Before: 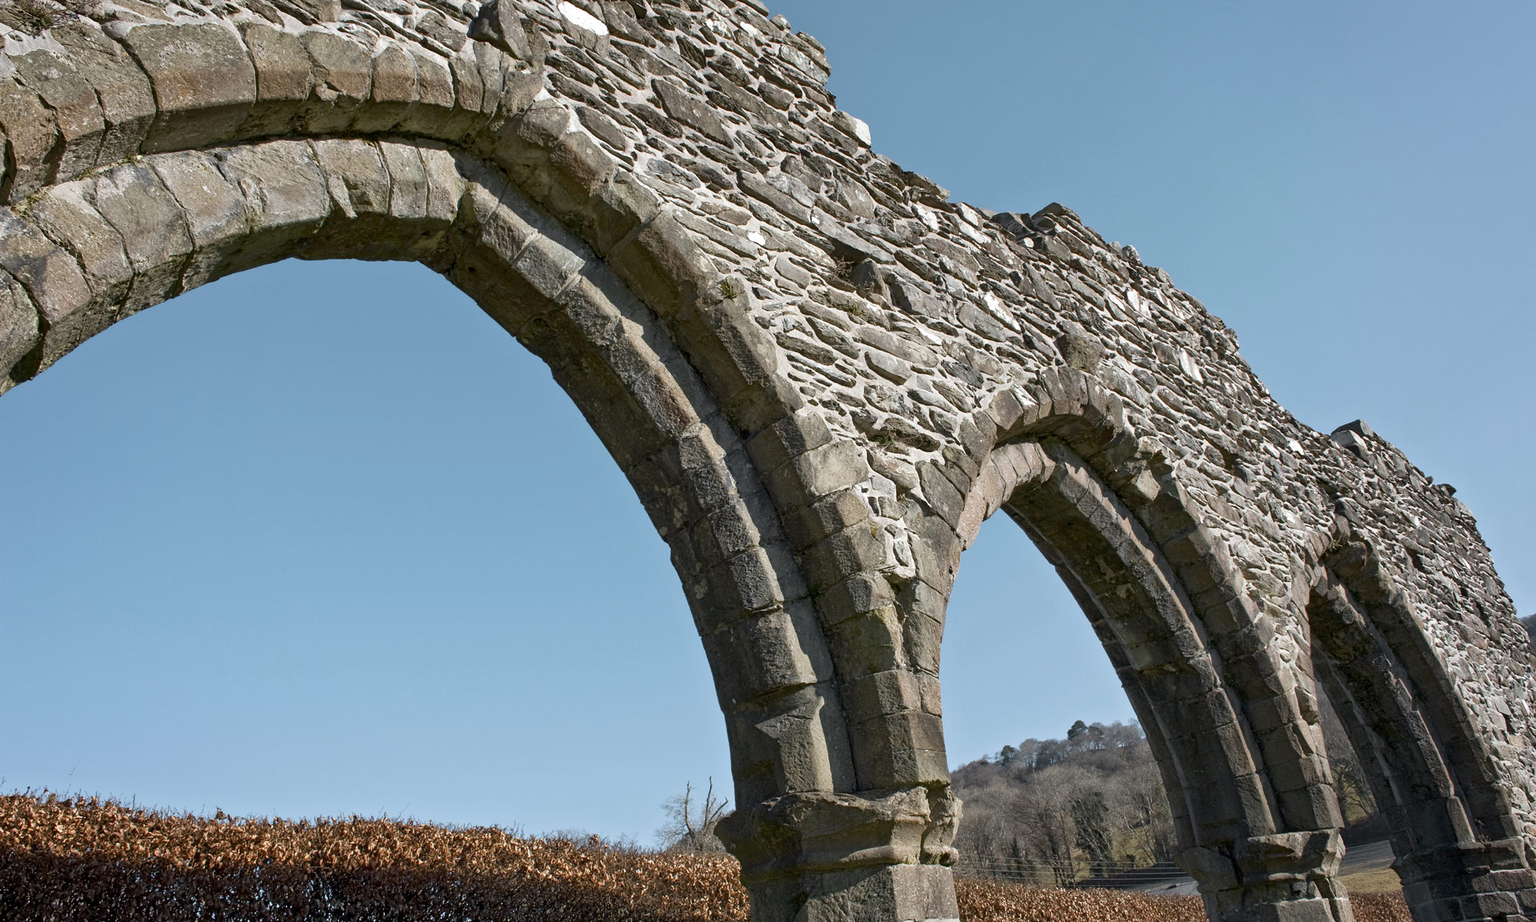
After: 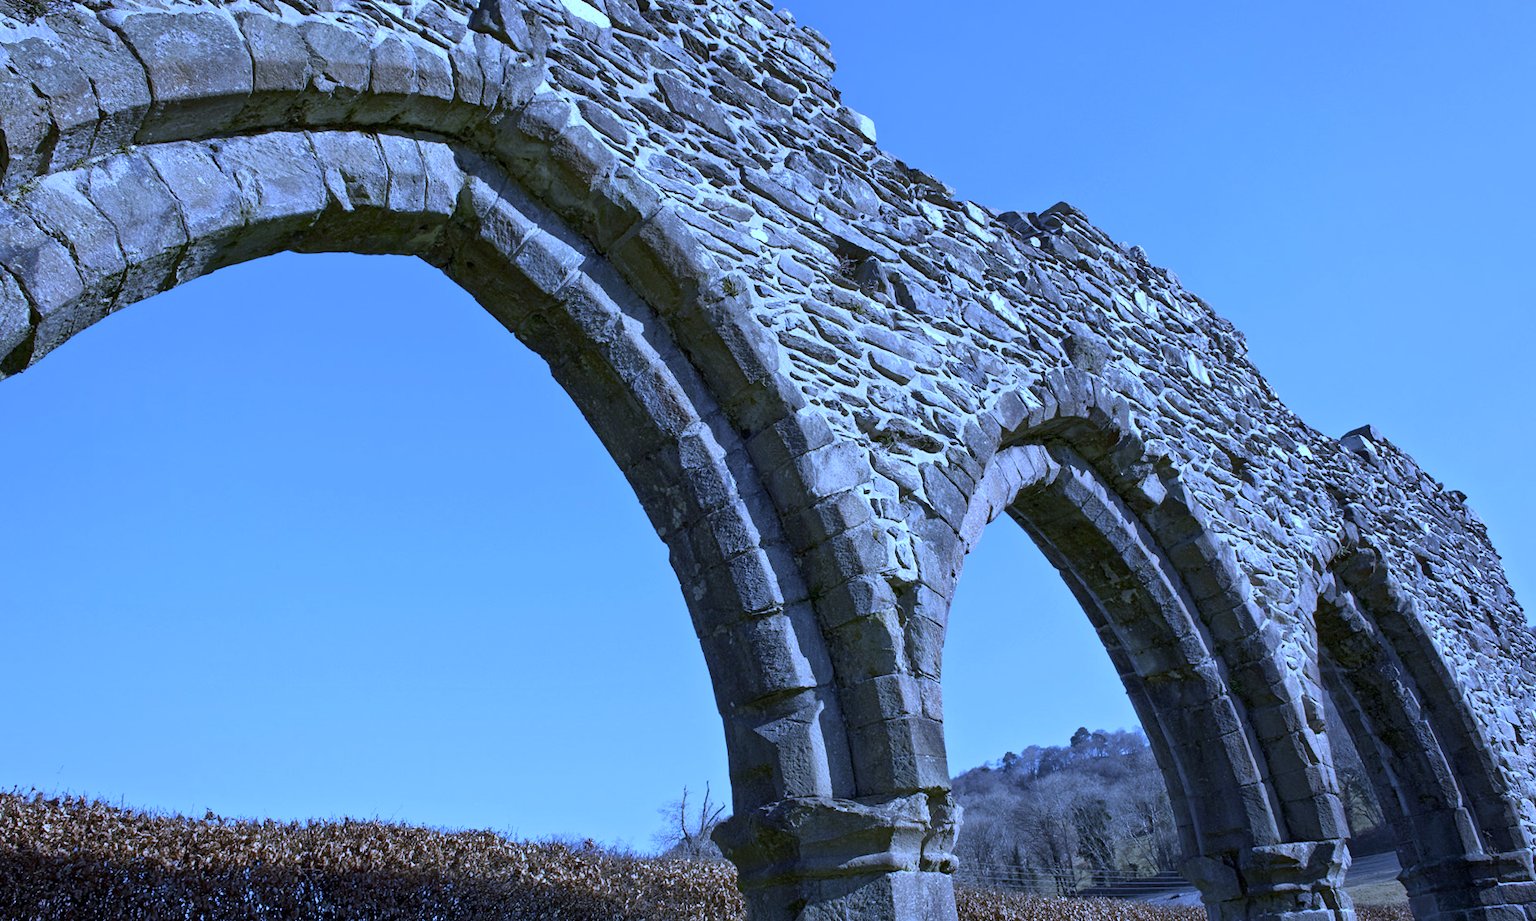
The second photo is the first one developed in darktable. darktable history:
white balance: red 0.766, blue 1.537
crop and rotate: angle -0.5°
